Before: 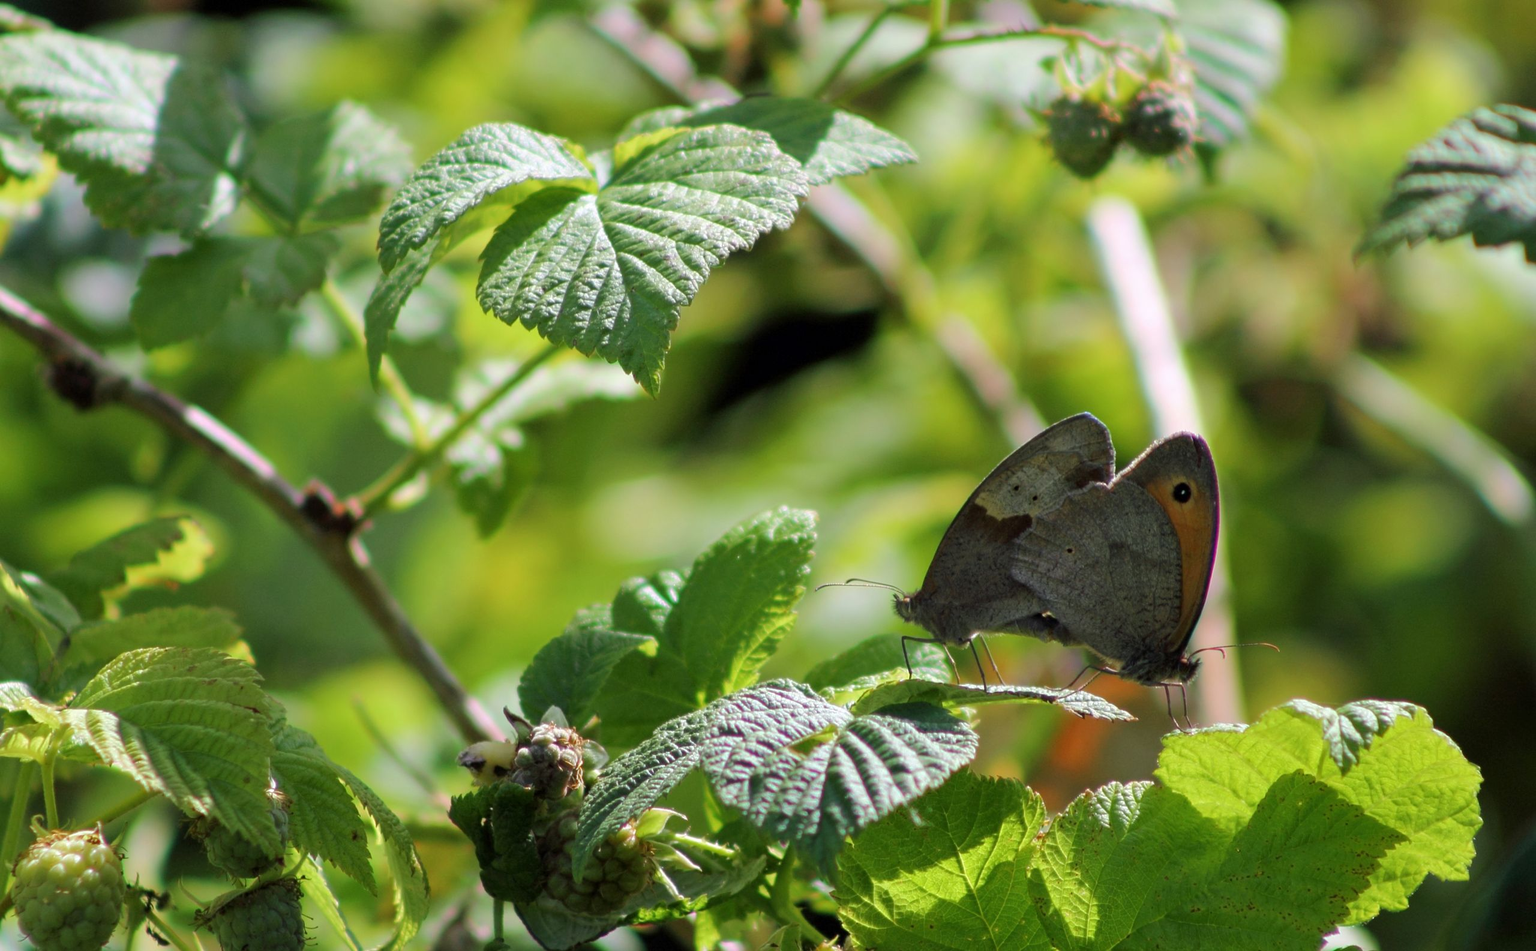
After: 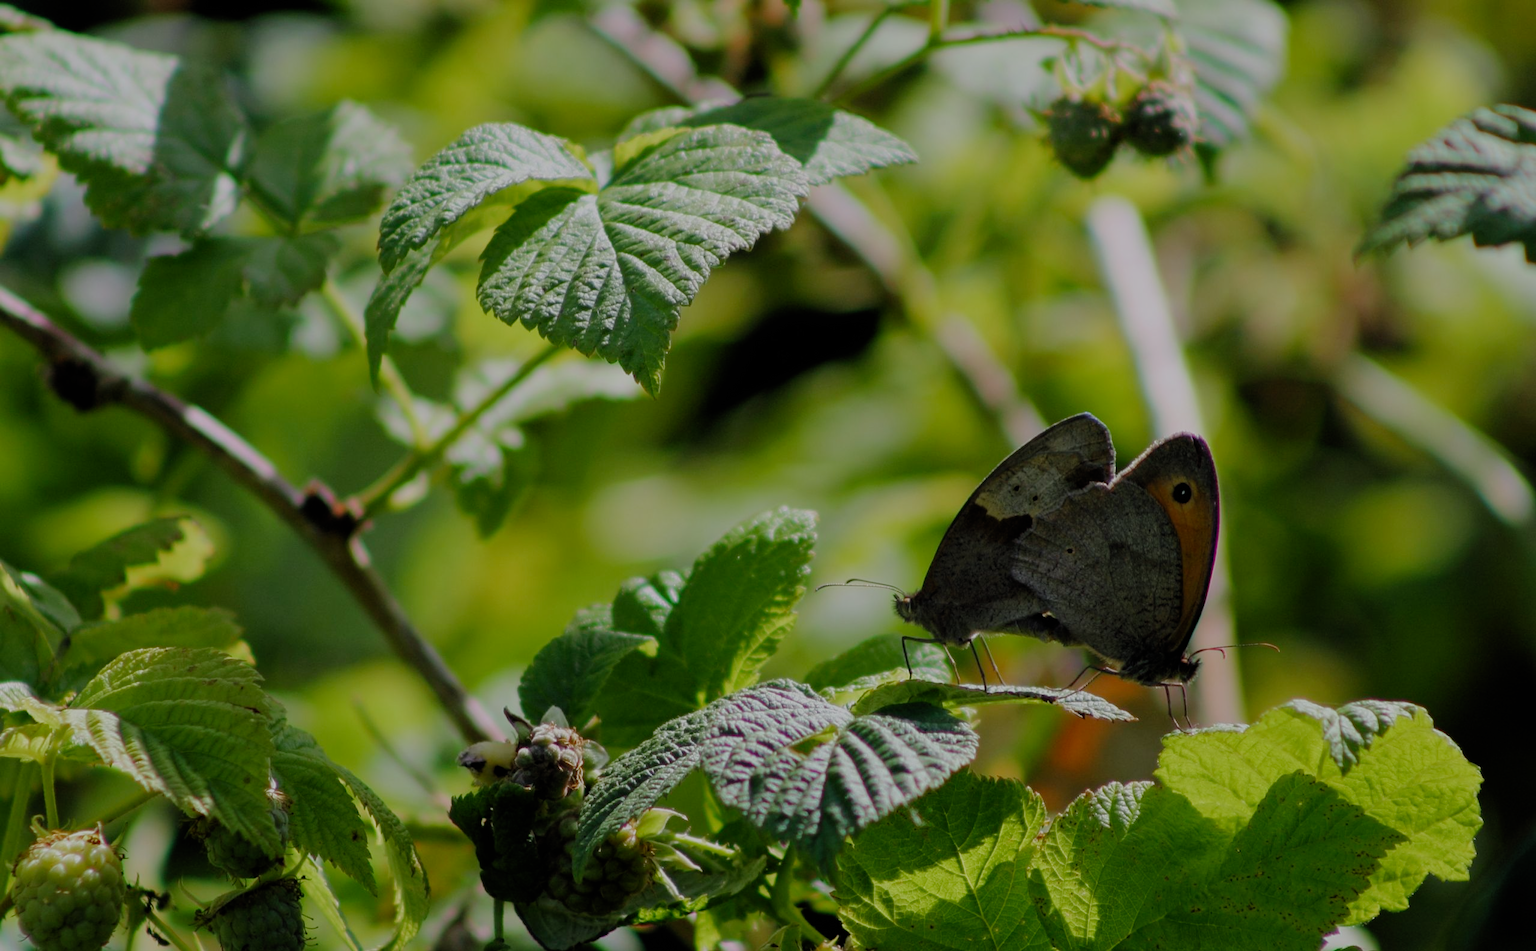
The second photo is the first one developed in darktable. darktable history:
filmic rgb: black relative exposure -7.65 EV, white relative exposure 4.56 EV, hardness 3.61, preserve chrominance no, color science v5 (2021)
exposure: black level correction 0, exposure -0.724 EV, compensate highlight preservation false
